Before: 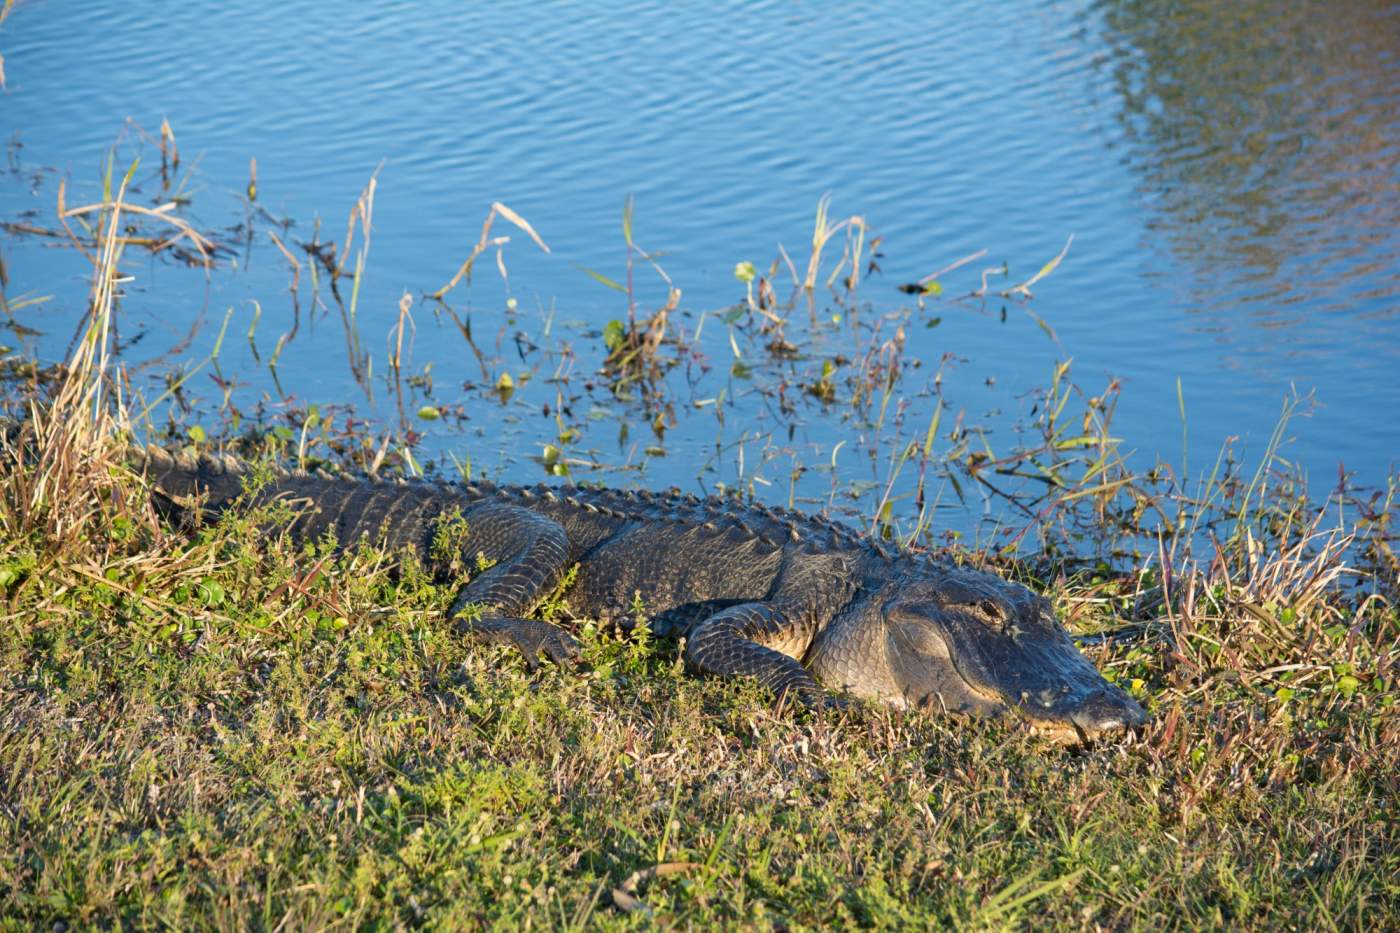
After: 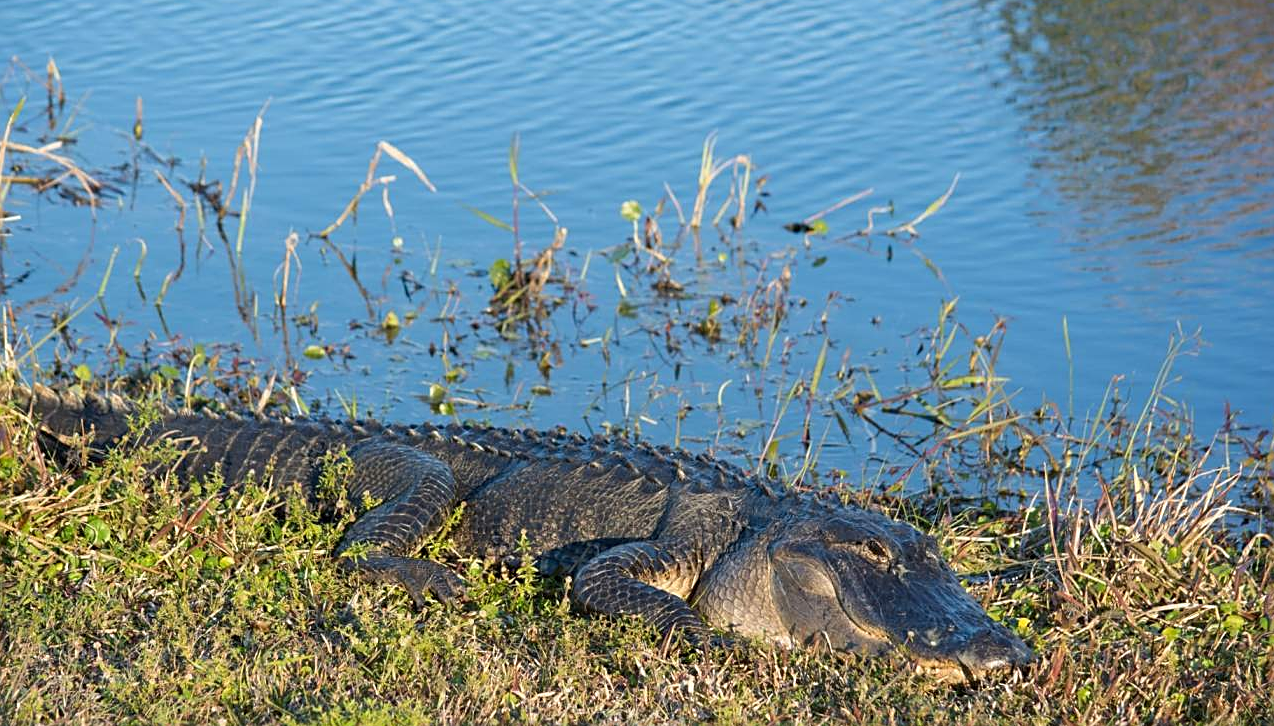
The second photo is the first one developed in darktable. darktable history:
crop: left 8.155%, top 6.611%, bottom 15.385%
sharpen: on, module defaults
